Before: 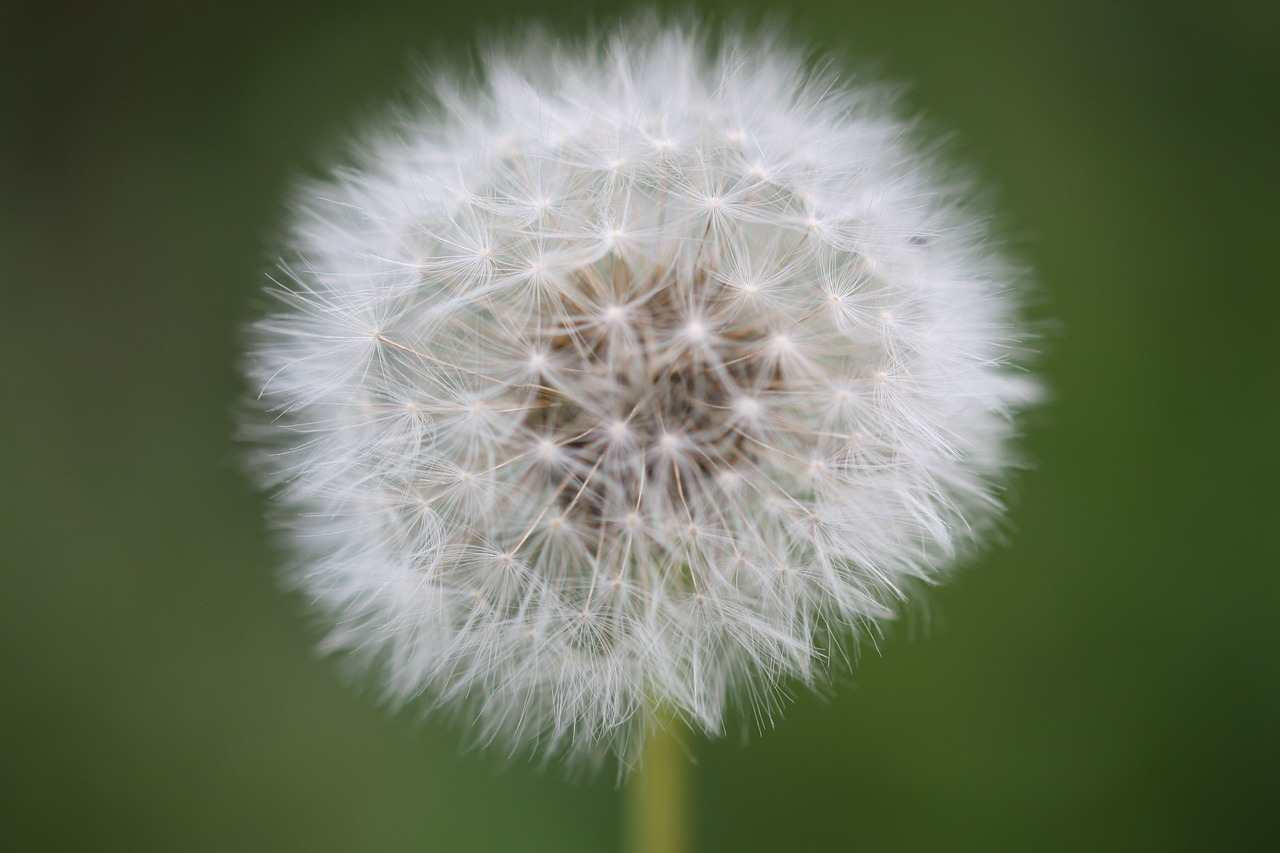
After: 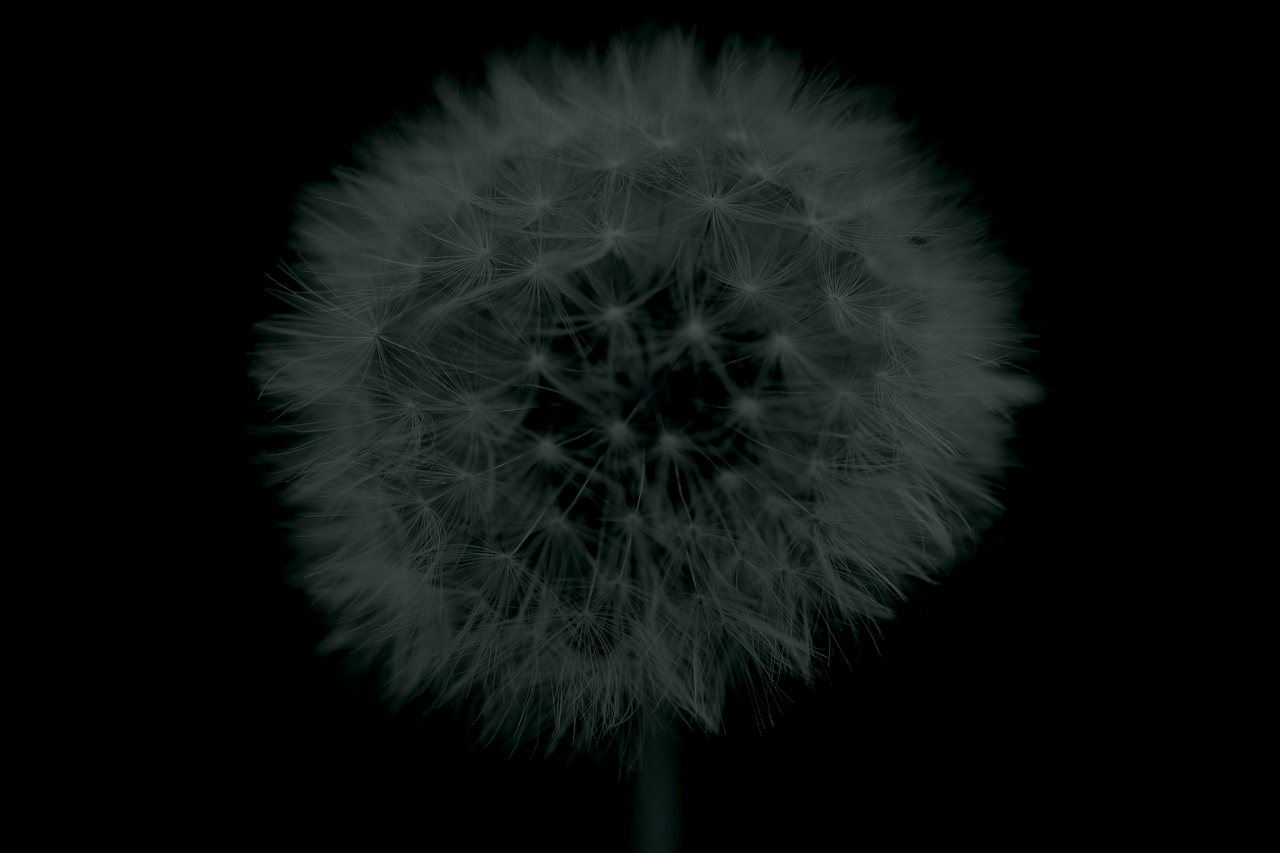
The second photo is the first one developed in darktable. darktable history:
shadows and highlights: shadows 52.42, soften with gaussian
color calibration: x 0.334, y 0.349, temperature 5426 K
contrast brightness saturation: contrast 0.09, brightness -0.59, saturation 0.17
colorize: hue 90°, saturation 19%, lightness 1.59%, version 1
